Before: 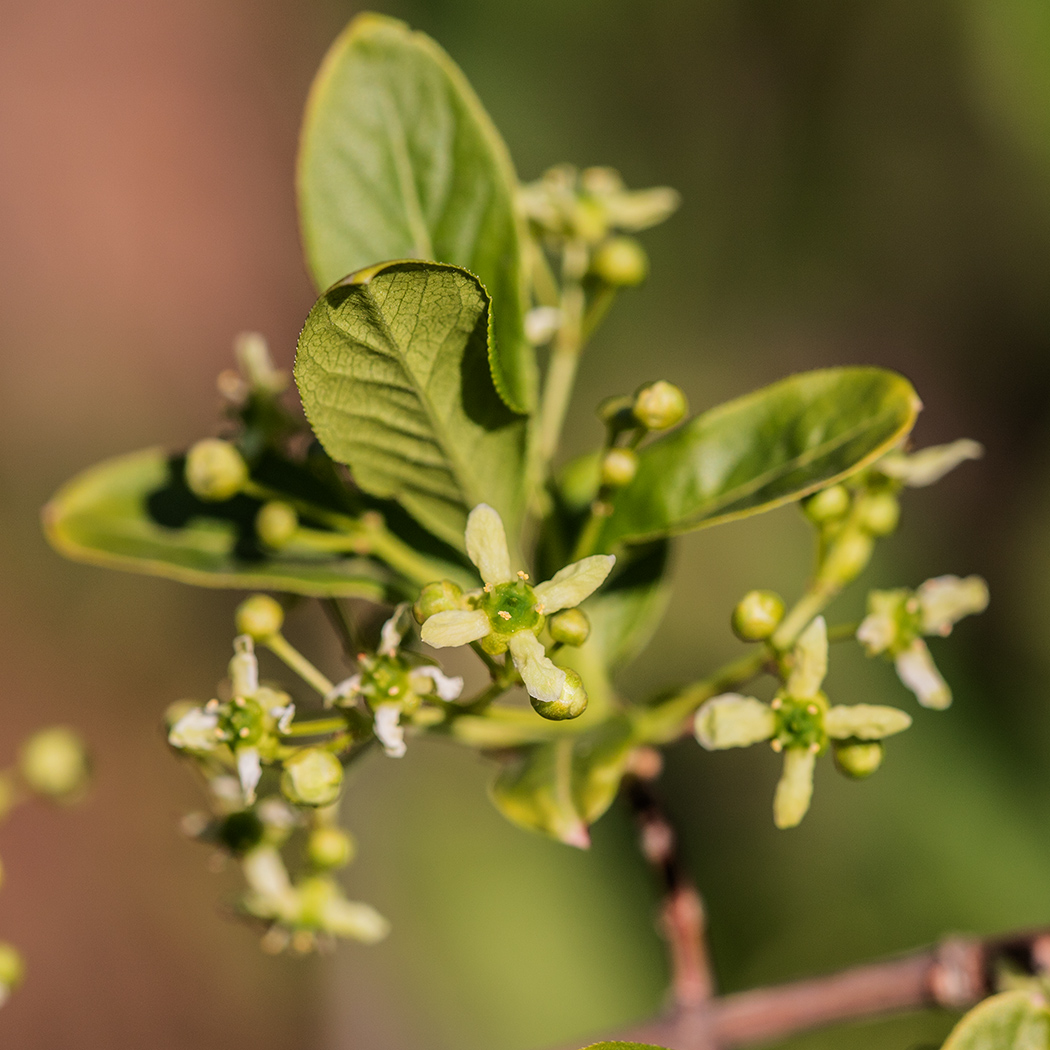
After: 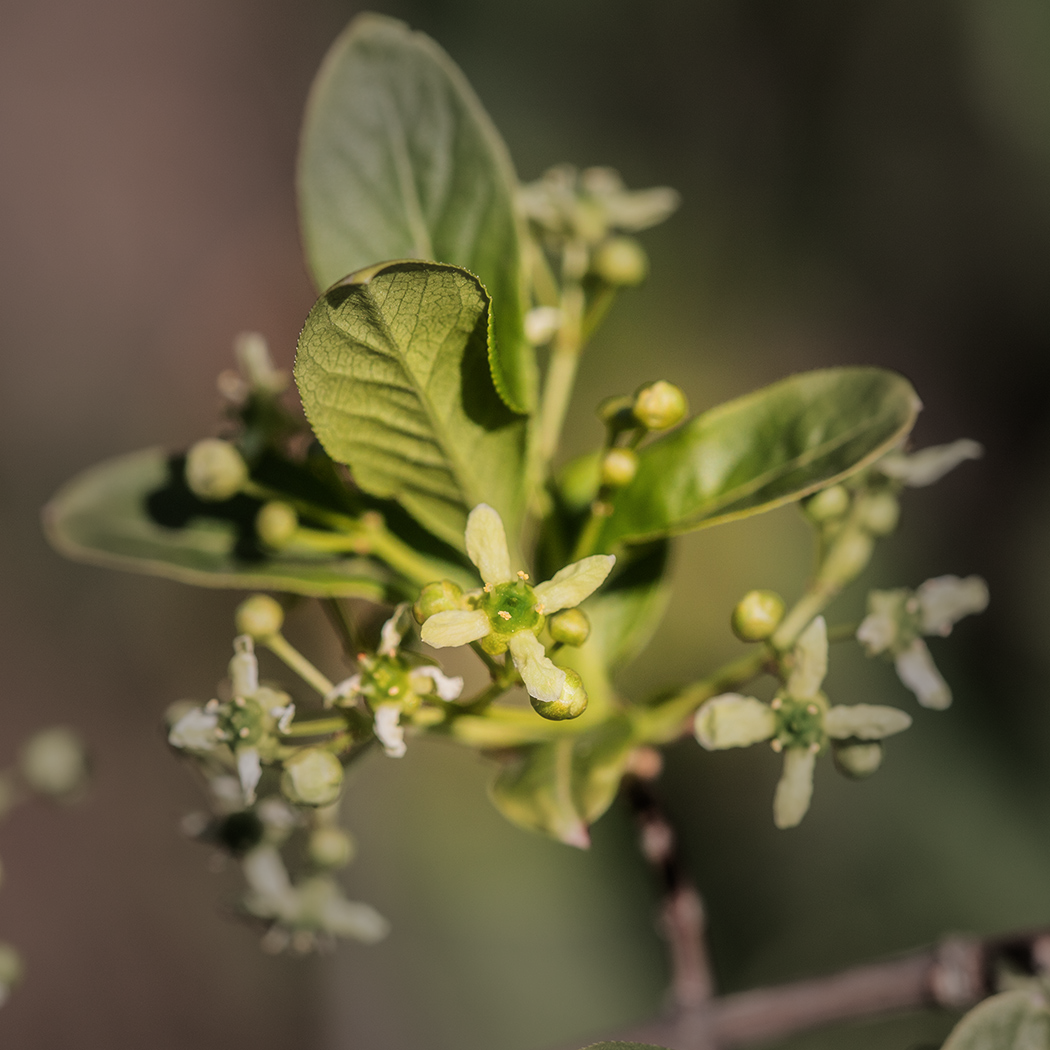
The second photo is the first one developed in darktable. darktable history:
haze removal: strength -0.11, compatibility mode true, adaptive false
vignetting: fall-off start 39.81%, fall-off radius 40.6%
